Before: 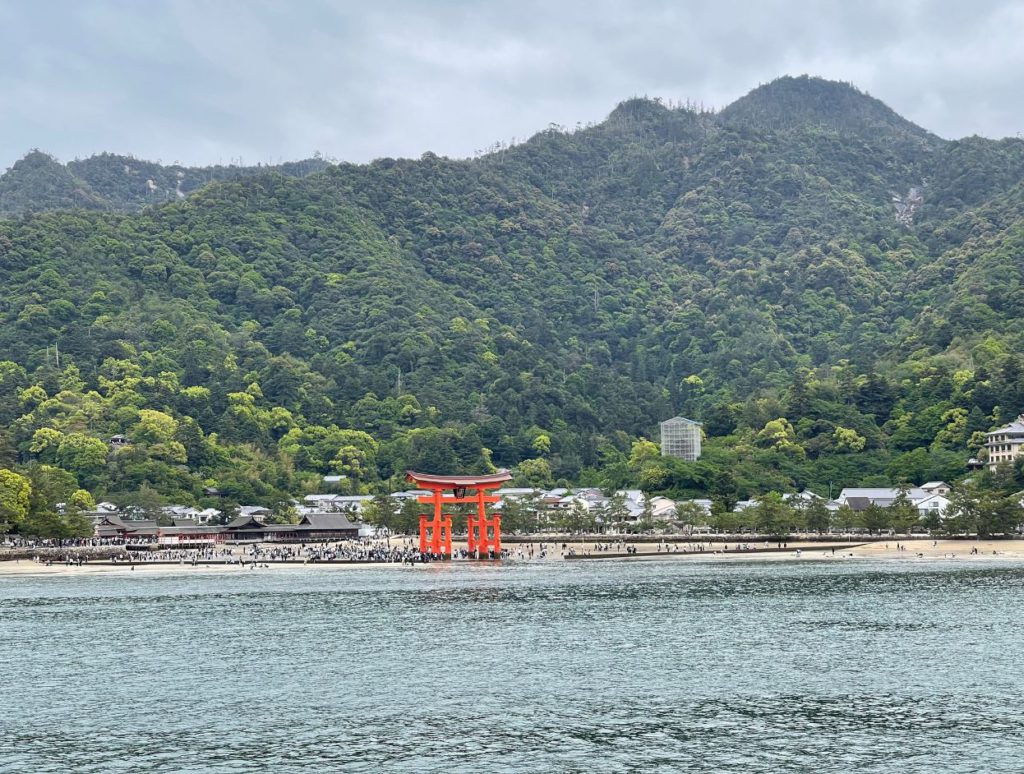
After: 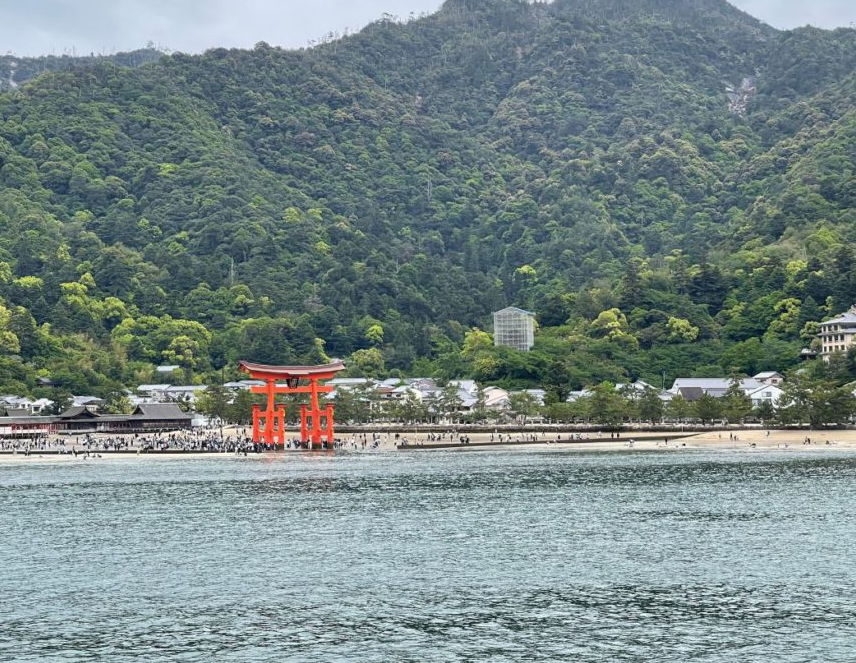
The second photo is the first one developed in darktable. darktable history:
crop: left 16.35%, top 14.225%
